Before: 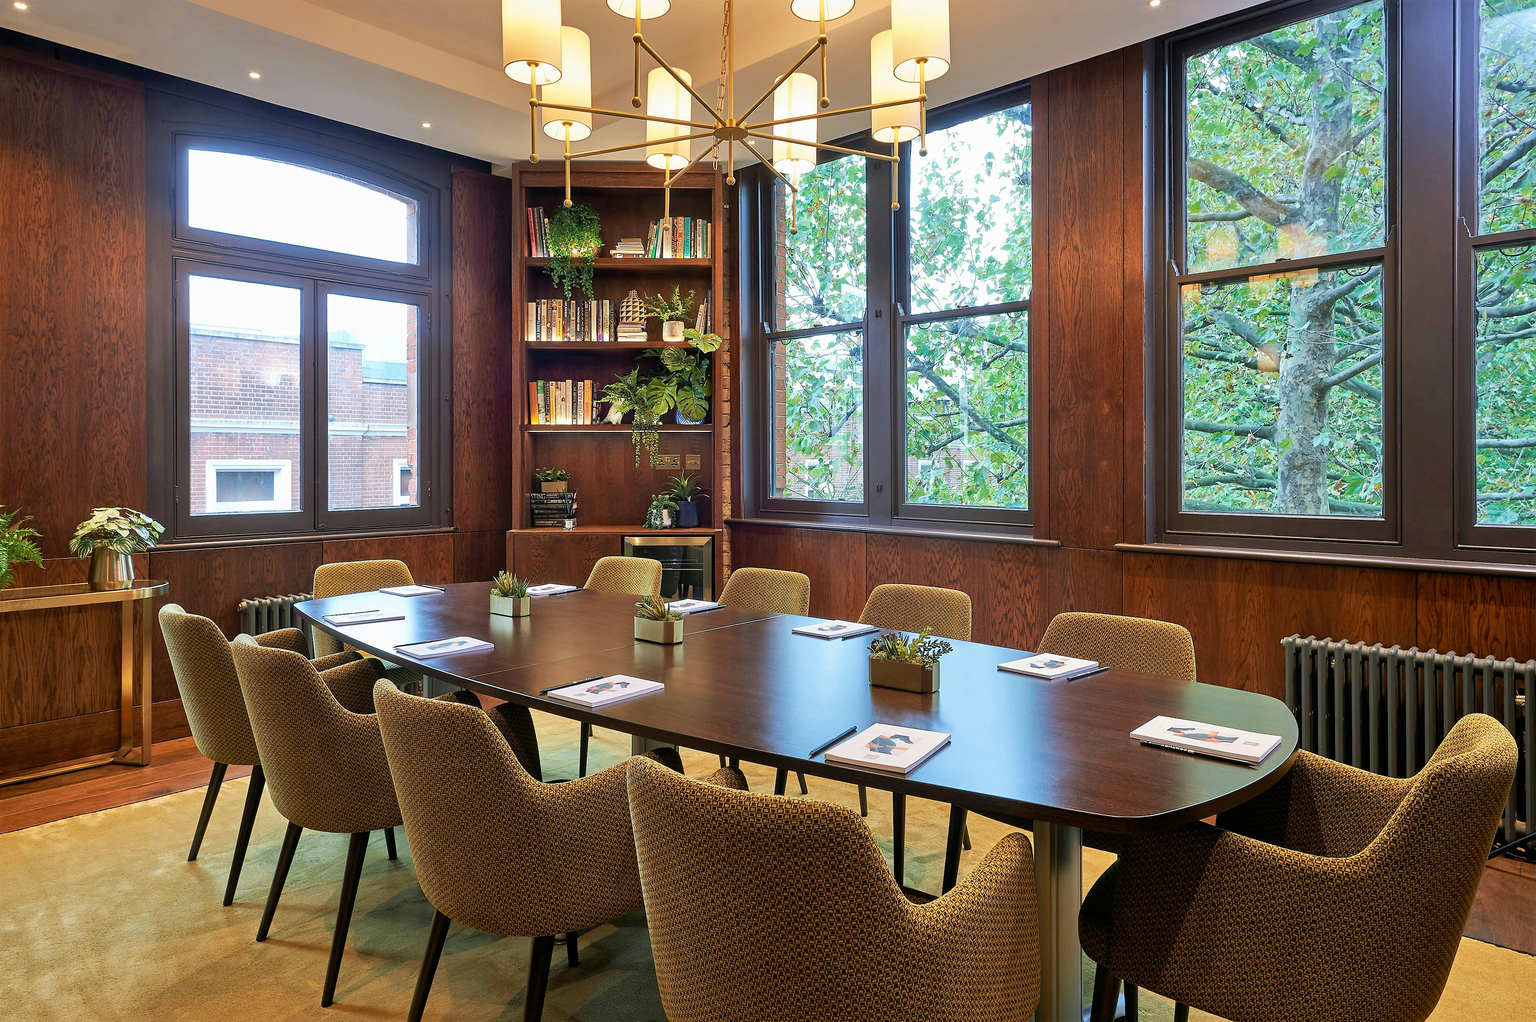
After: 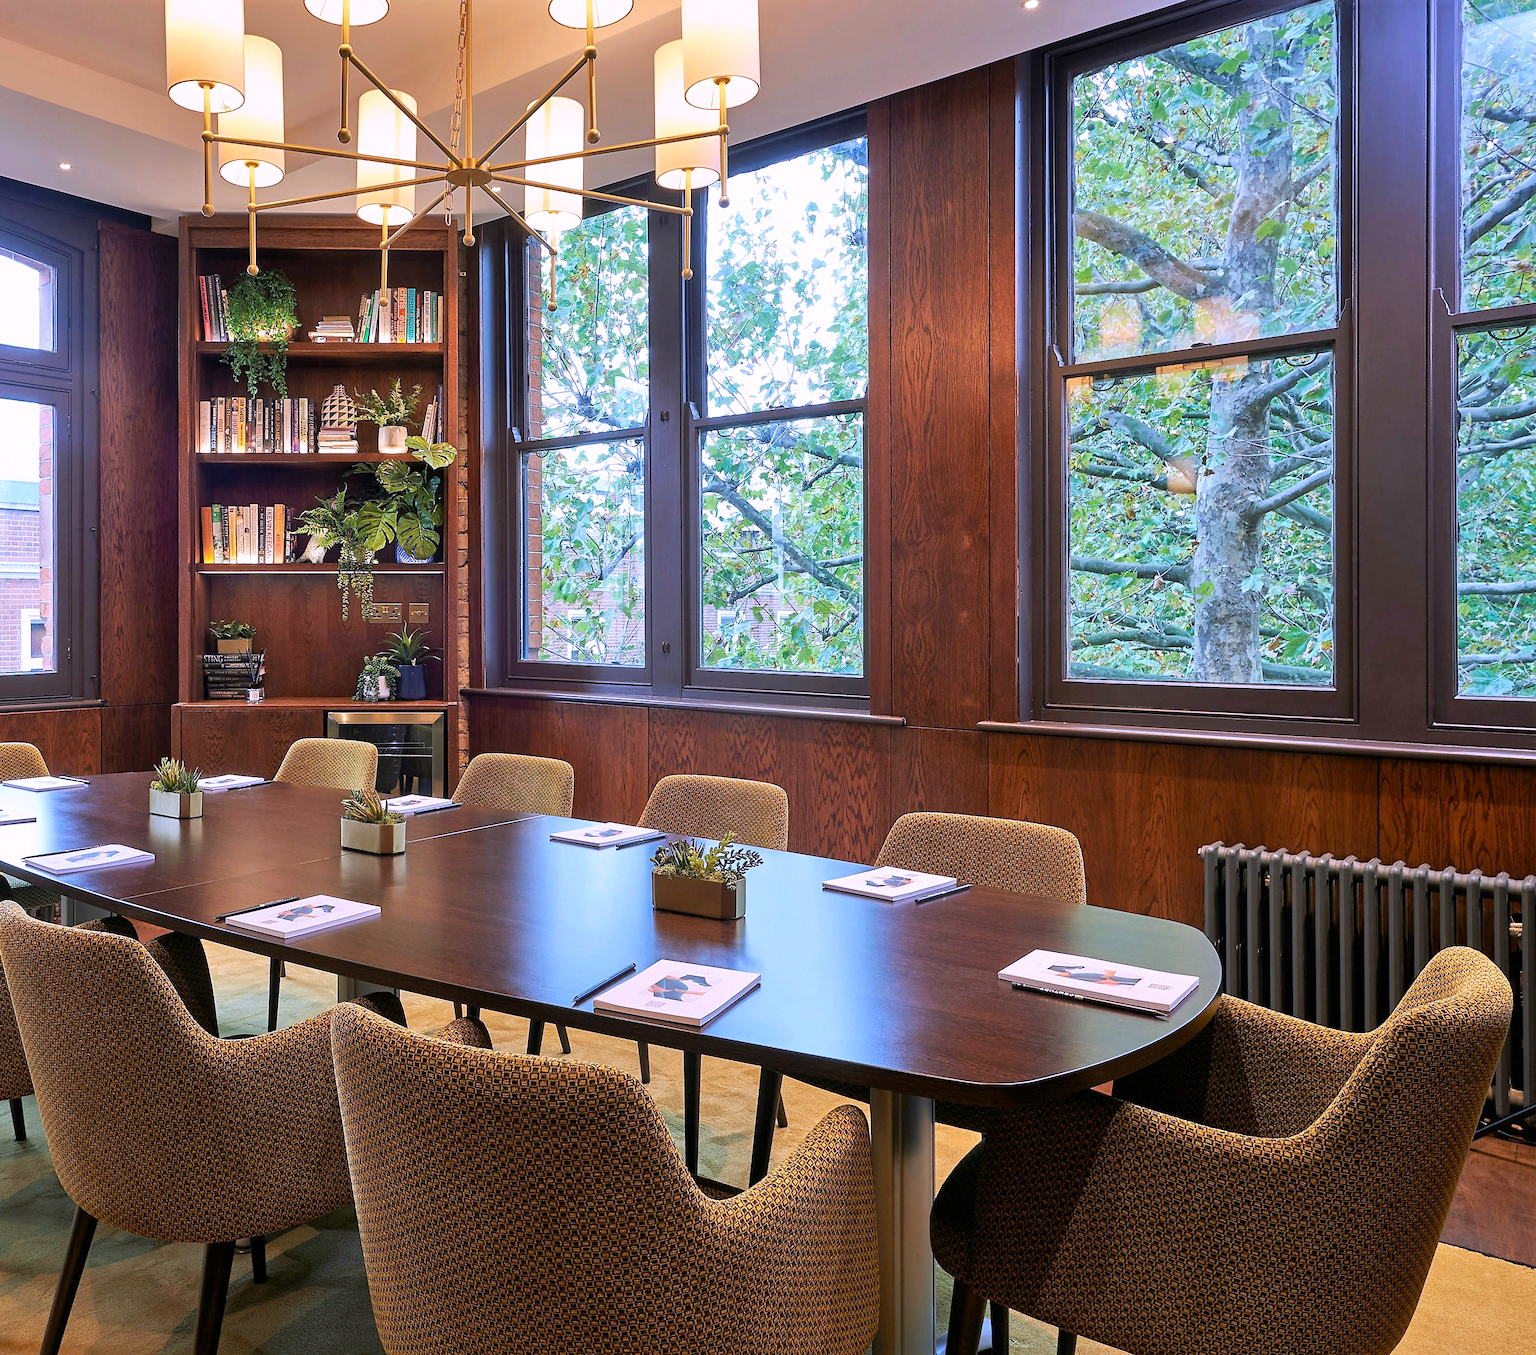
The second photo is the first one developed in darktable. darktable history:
white balance: red 1.042, blue 1.17
crop and rotate: left 24.6%
